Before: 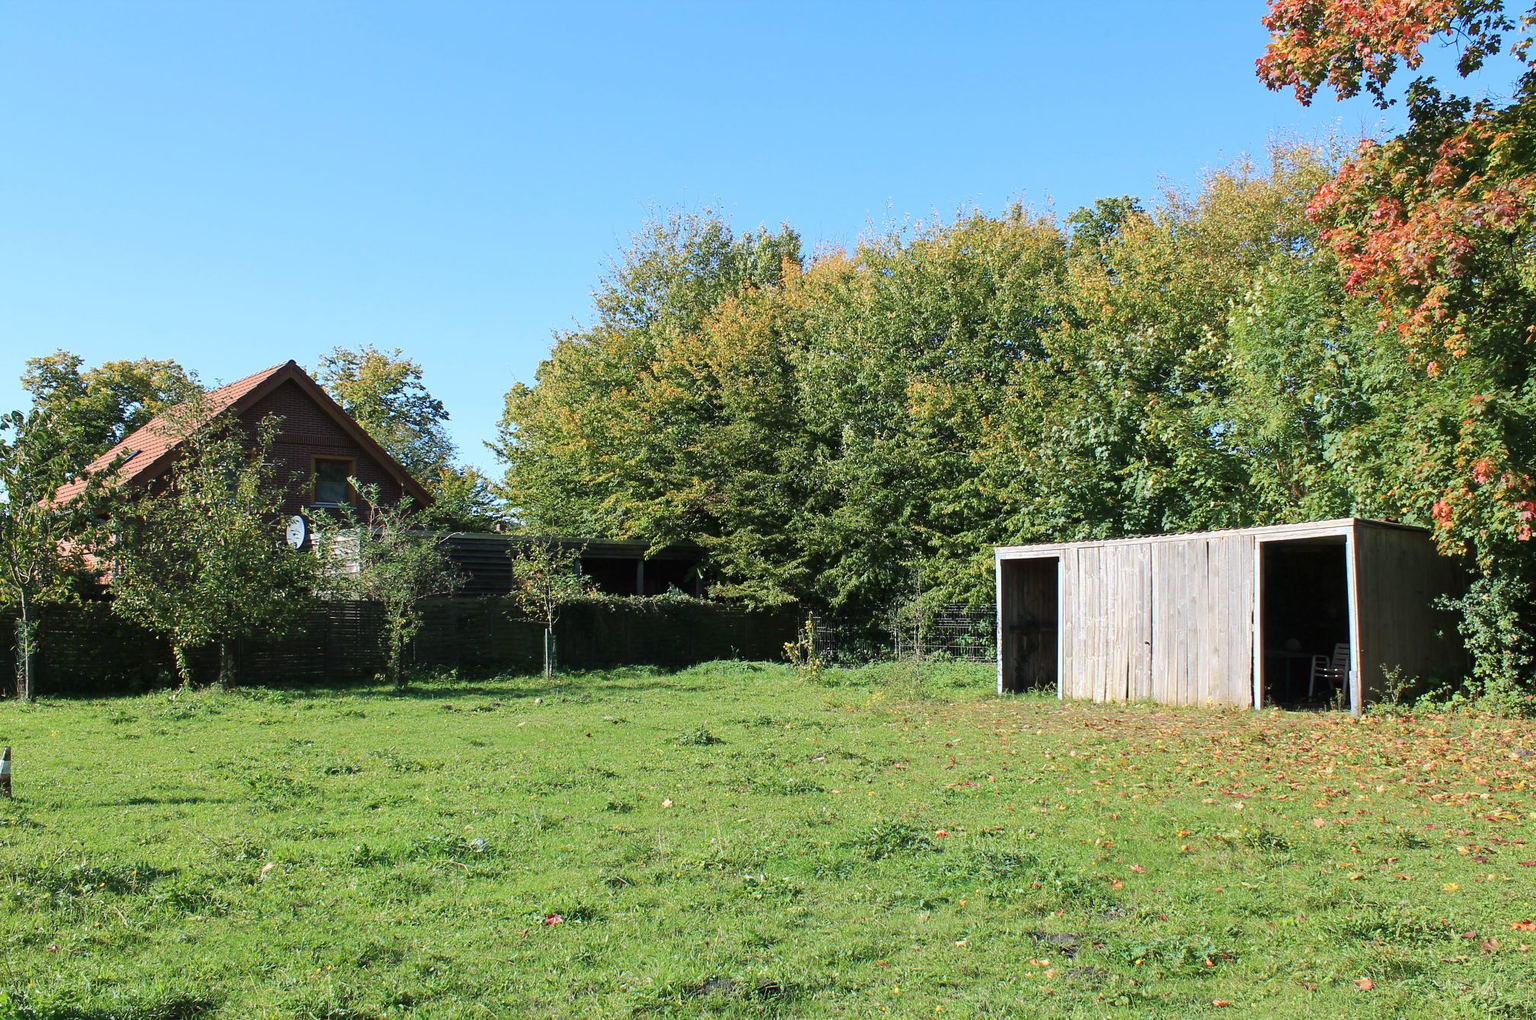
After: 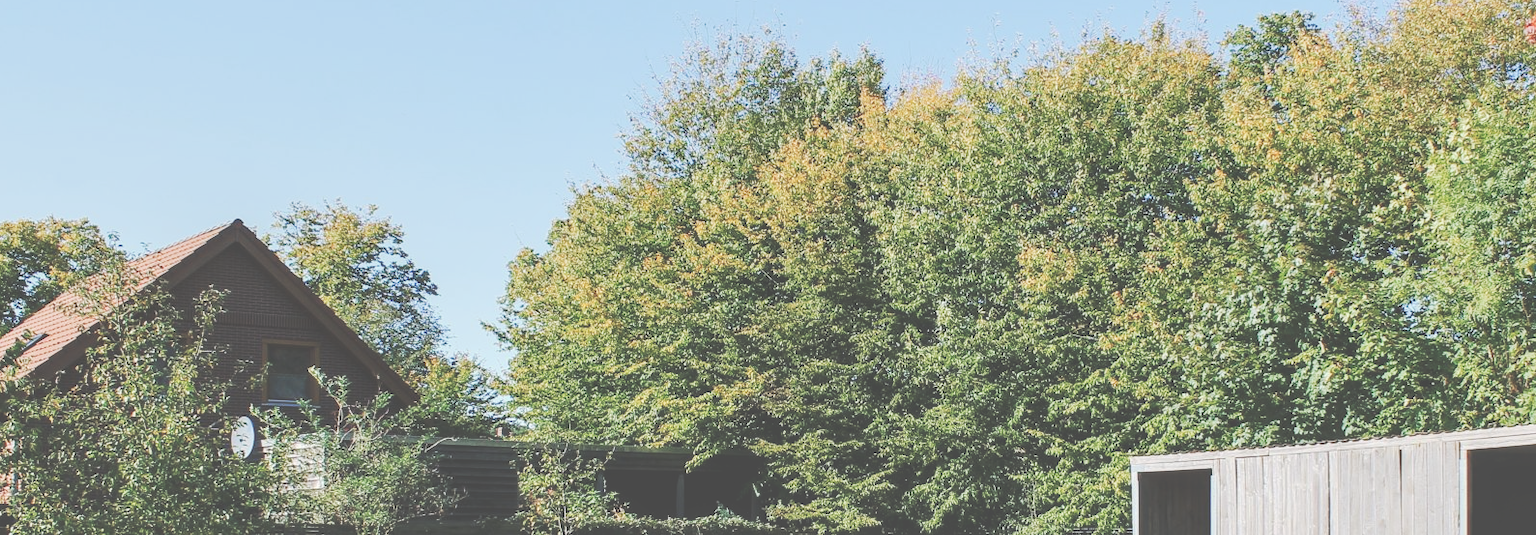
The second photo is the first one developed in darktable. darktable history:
local contrast: on, module defaults
crop: left 6.825%, top 18.387%, right 14.367%, bottom 40.238%
contrast brightness saturation: contrast -0.136, brightness 0.05, saturation -0.132
tone curve: curves: ch0 [(0, 0) (0.003, 0.301) (0.011, 0.302) (0.025, 0.307) (0.044, 0.313) (0.069, 0.316) (0.1, 0.322) (0.136, 0.325) (0.177, 0.341) (0.224, 0.358) (0.277, 0.386) (0.335, 0.429) (0.399, 0.486) (0.468, 0.556) (0.543, 0.644) (0.623, 0.728) (0.709, 0.796) (0.801, 0.854) (0.898, 0.908) (1, 1)], preserve colors none
